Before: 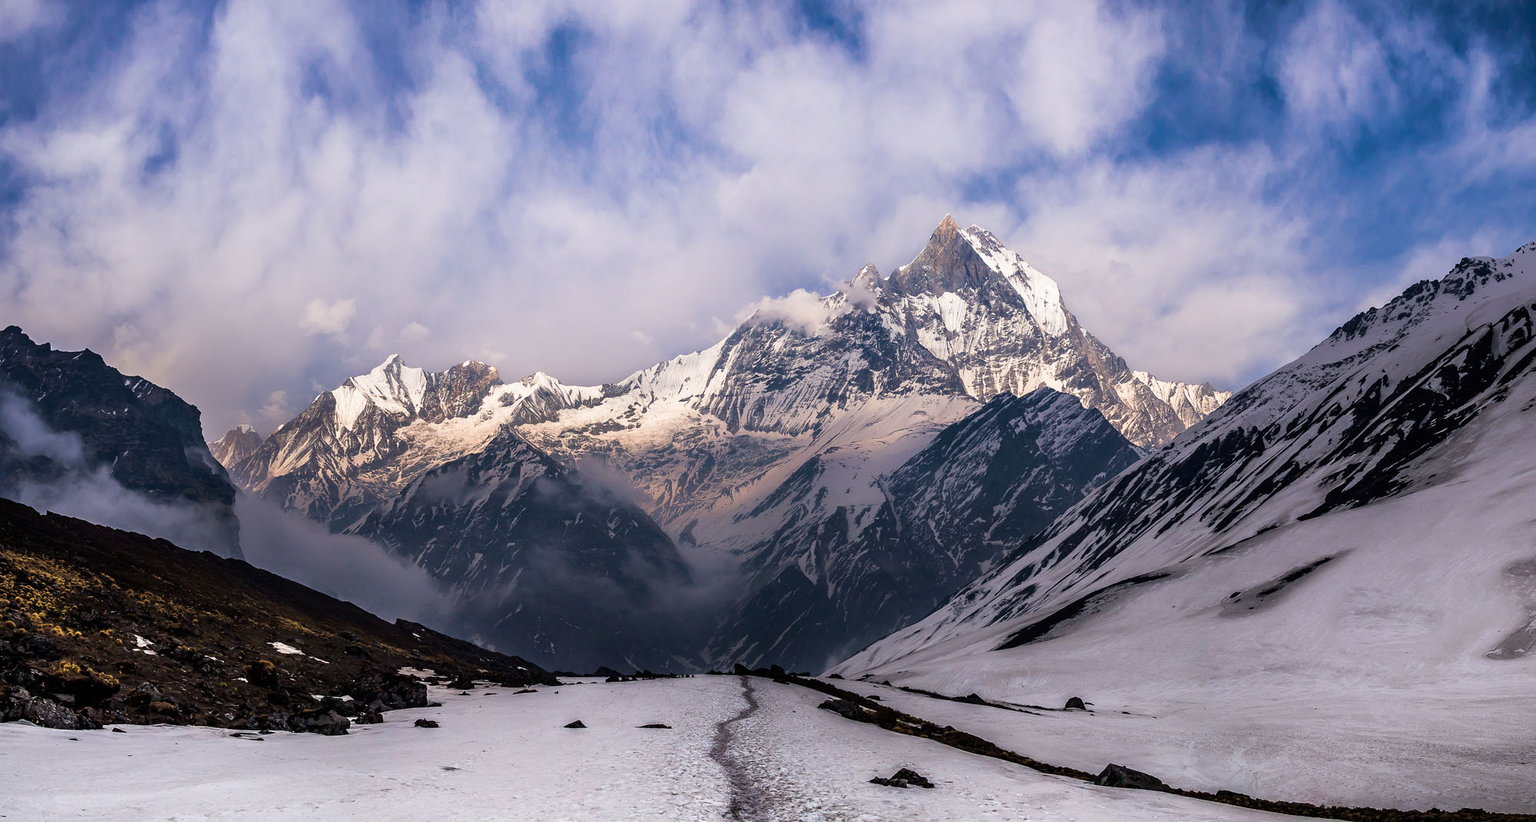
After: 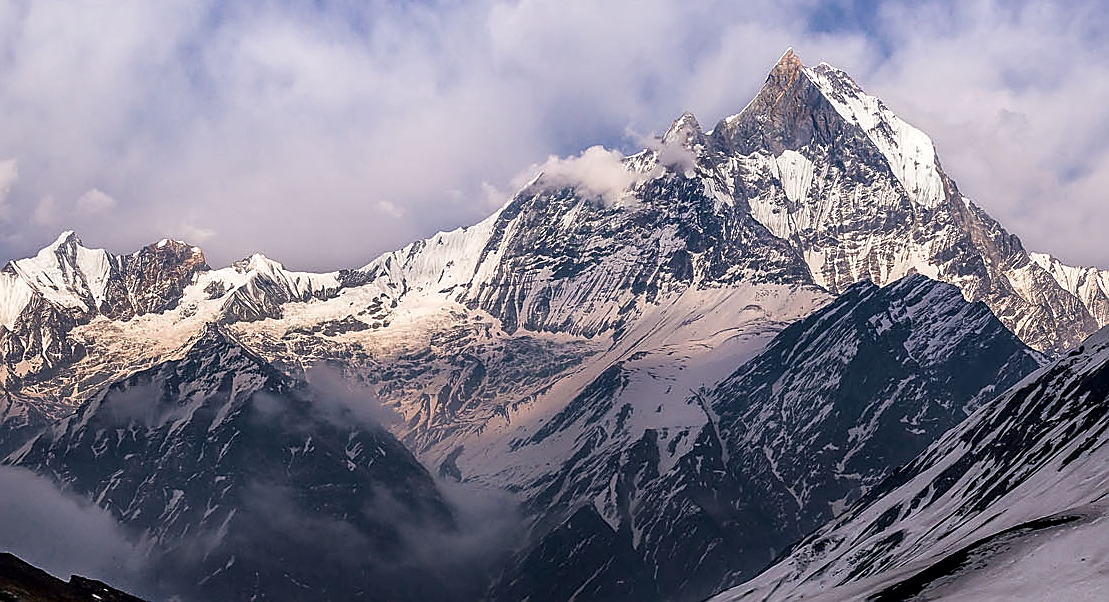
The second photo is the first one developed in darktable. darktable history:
crop and rotate: left 22.273%, top 21.517%, right 22.246%, bottom 22.129%
local contrast: detail 130%
sharpen: radius 1.386, amount 1.263, threshold 0.622
